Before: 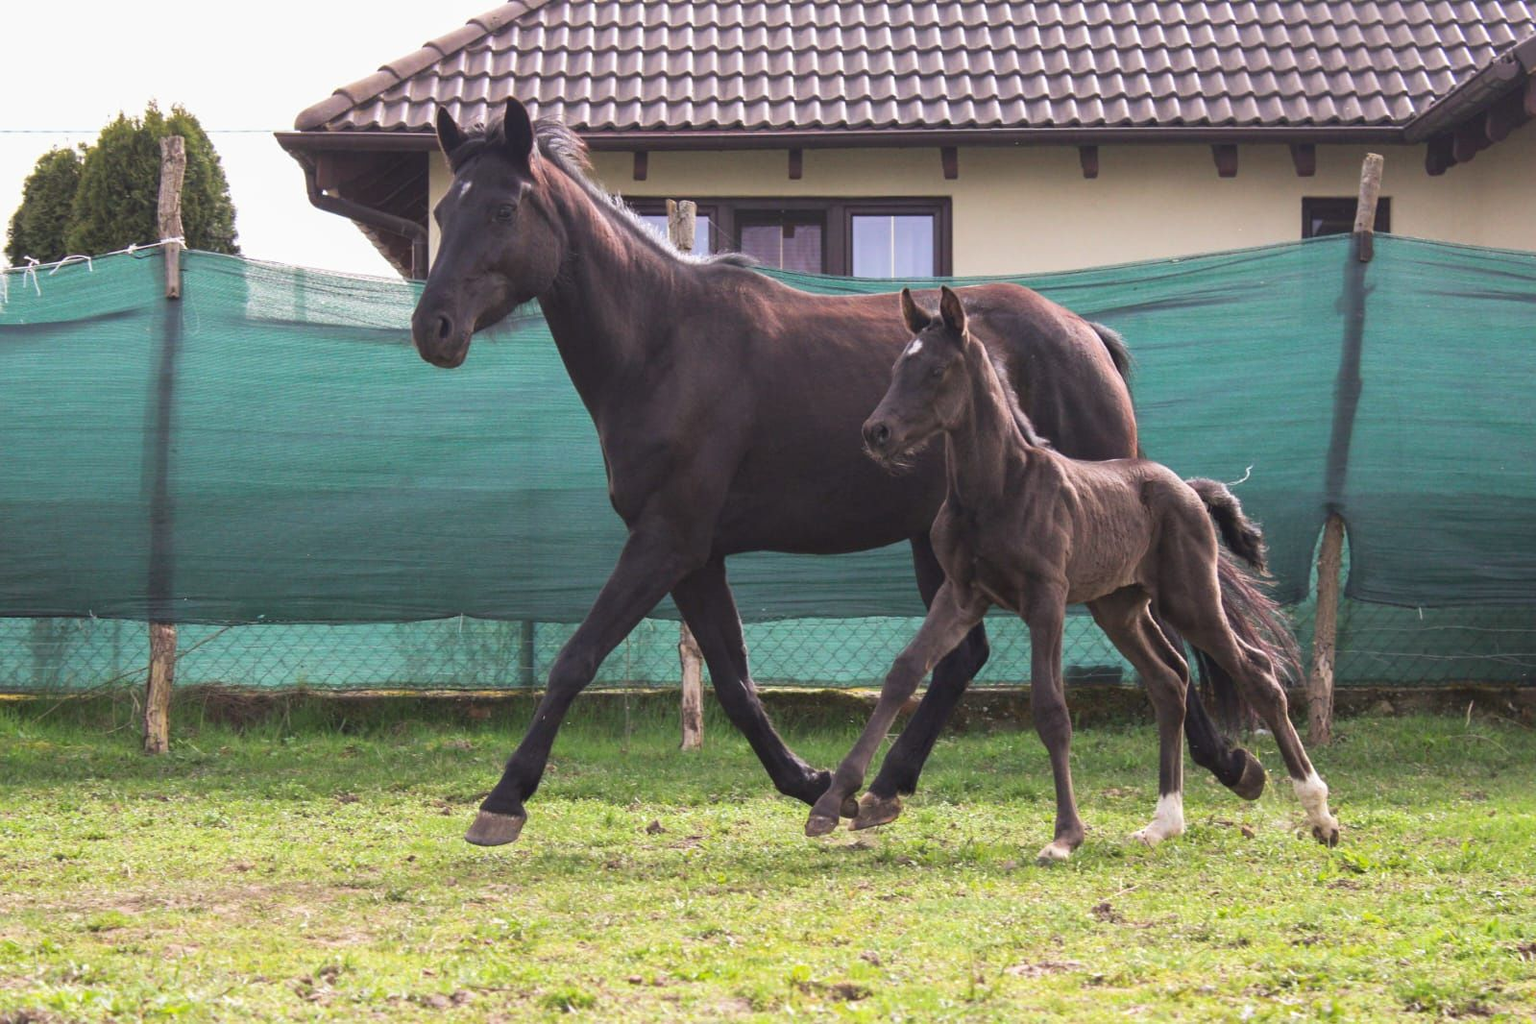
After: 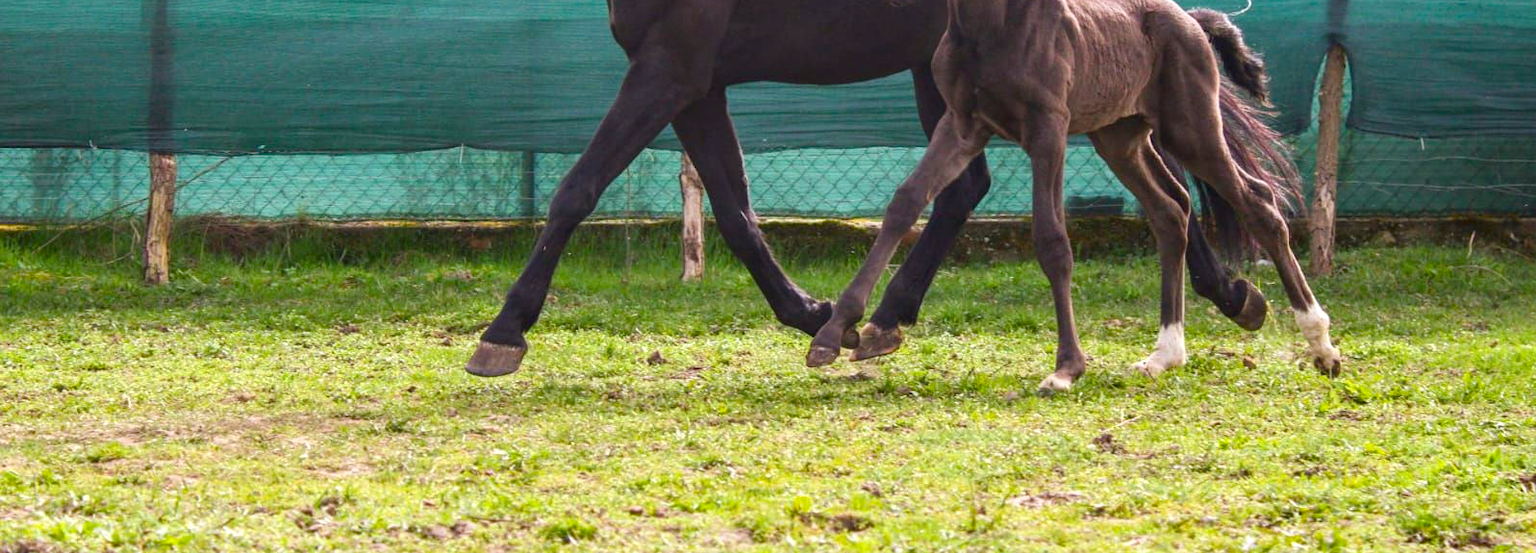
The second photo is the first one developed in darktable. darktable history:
local contrast: detail 130%
crop and rotate: top 45.874%, right 0.118%
tone equalizer: on, module defaults
color balance rgb: shadows lift › chroma 0.84%, shadows lift › hue 113.52°, perceptual saturation grading › global saturation 34.852%, perceptual saturation grading › highlights -29.798%, perceptual saturation grading › shadows 34.768%, global vibrance 20%
